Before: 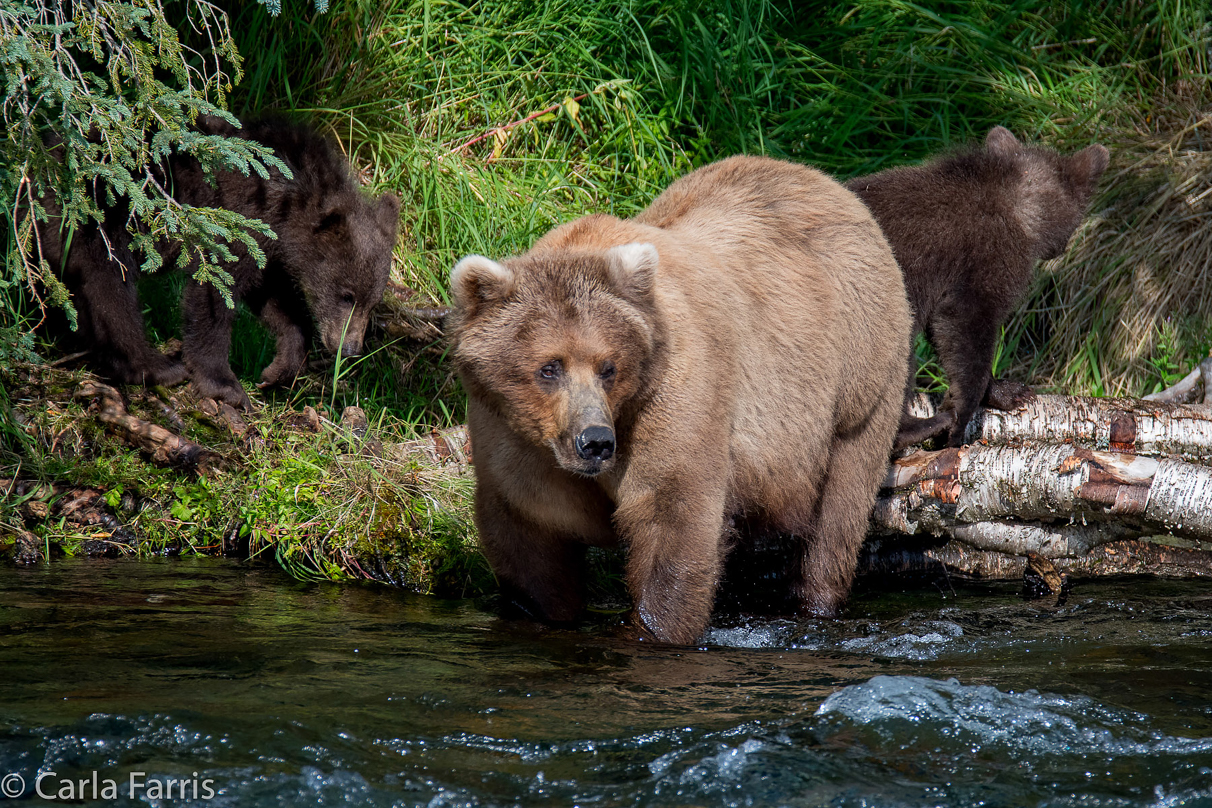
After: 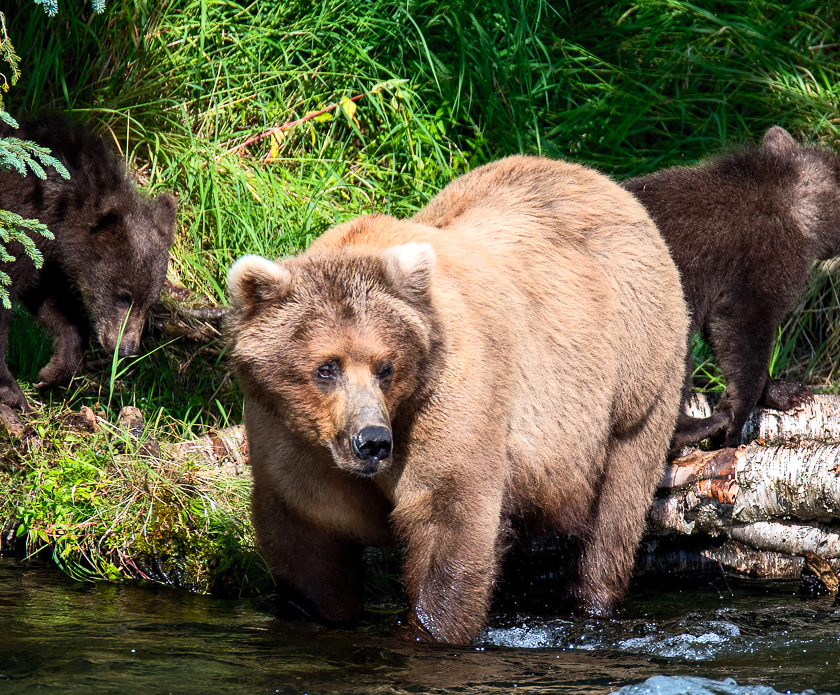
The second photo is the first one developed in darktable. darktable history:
crop: left 18.479%, right 12.2%, bottom 13.971%
tone equalizer: -8 EV -0.417 EV, -7 EV -0.389 EV, -6 EV -0.333 EV, -5 EV -0.222 EV, -3 EV 0.222 EV, -2 EV 0.333 EV, -1 EV 0.389 EV, +0 EV 0.417 EV, edges refinement/feathering 500, mask exposure compensation -1.57 EV, preserve details no
contrast brightness saturation: contrast 0.2, brightness 0.16, saturation 0.22
